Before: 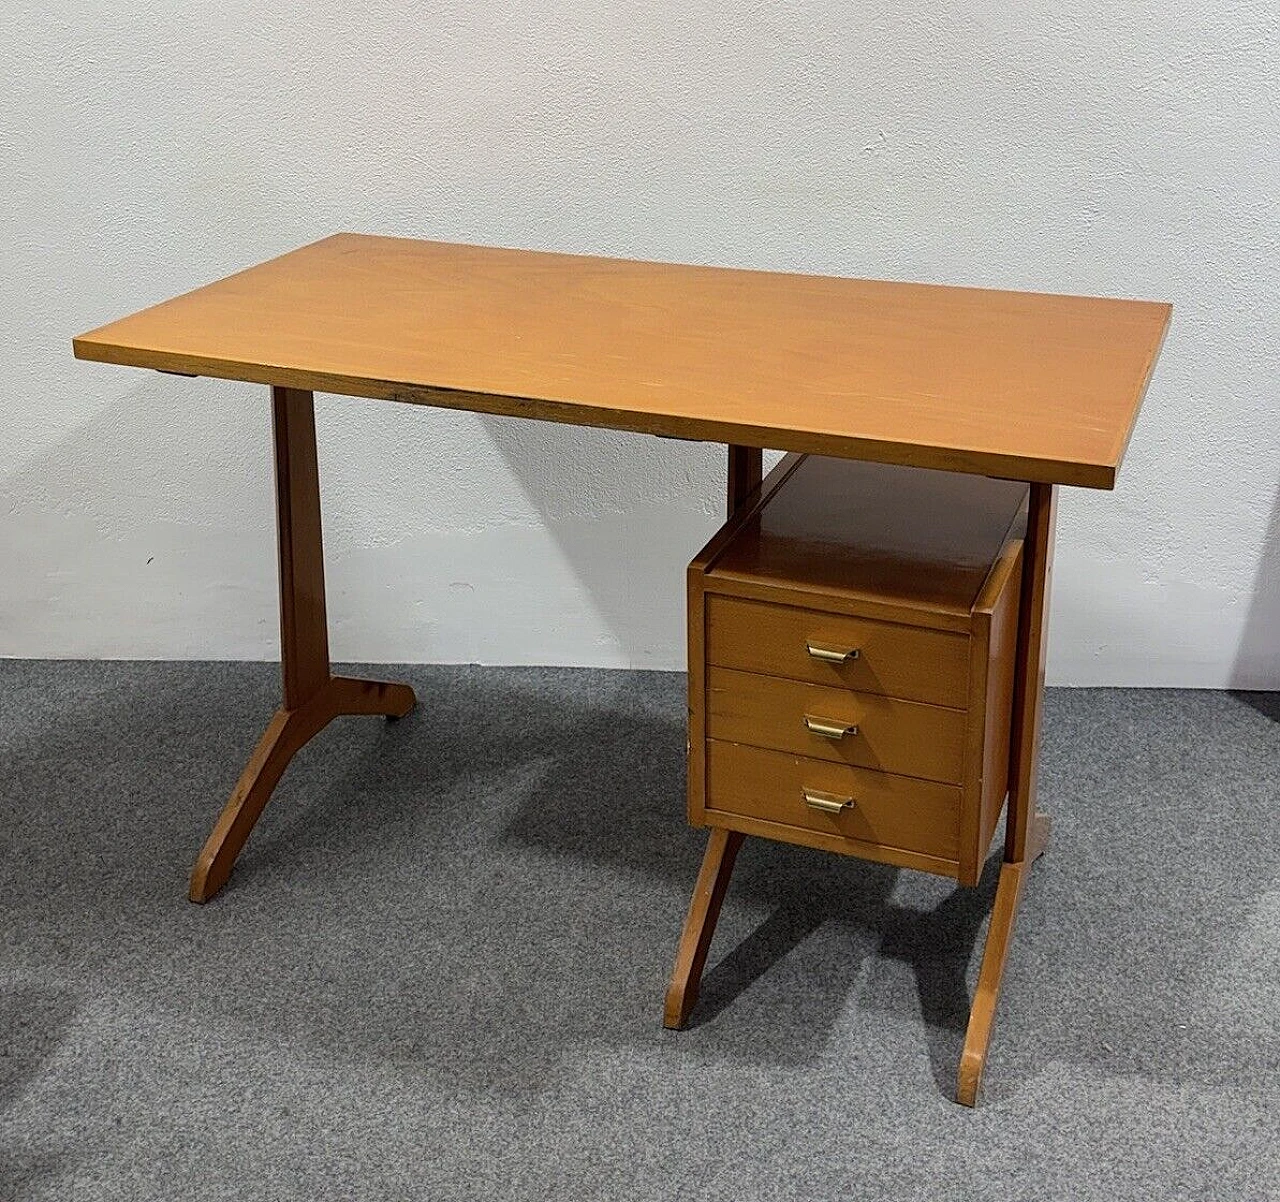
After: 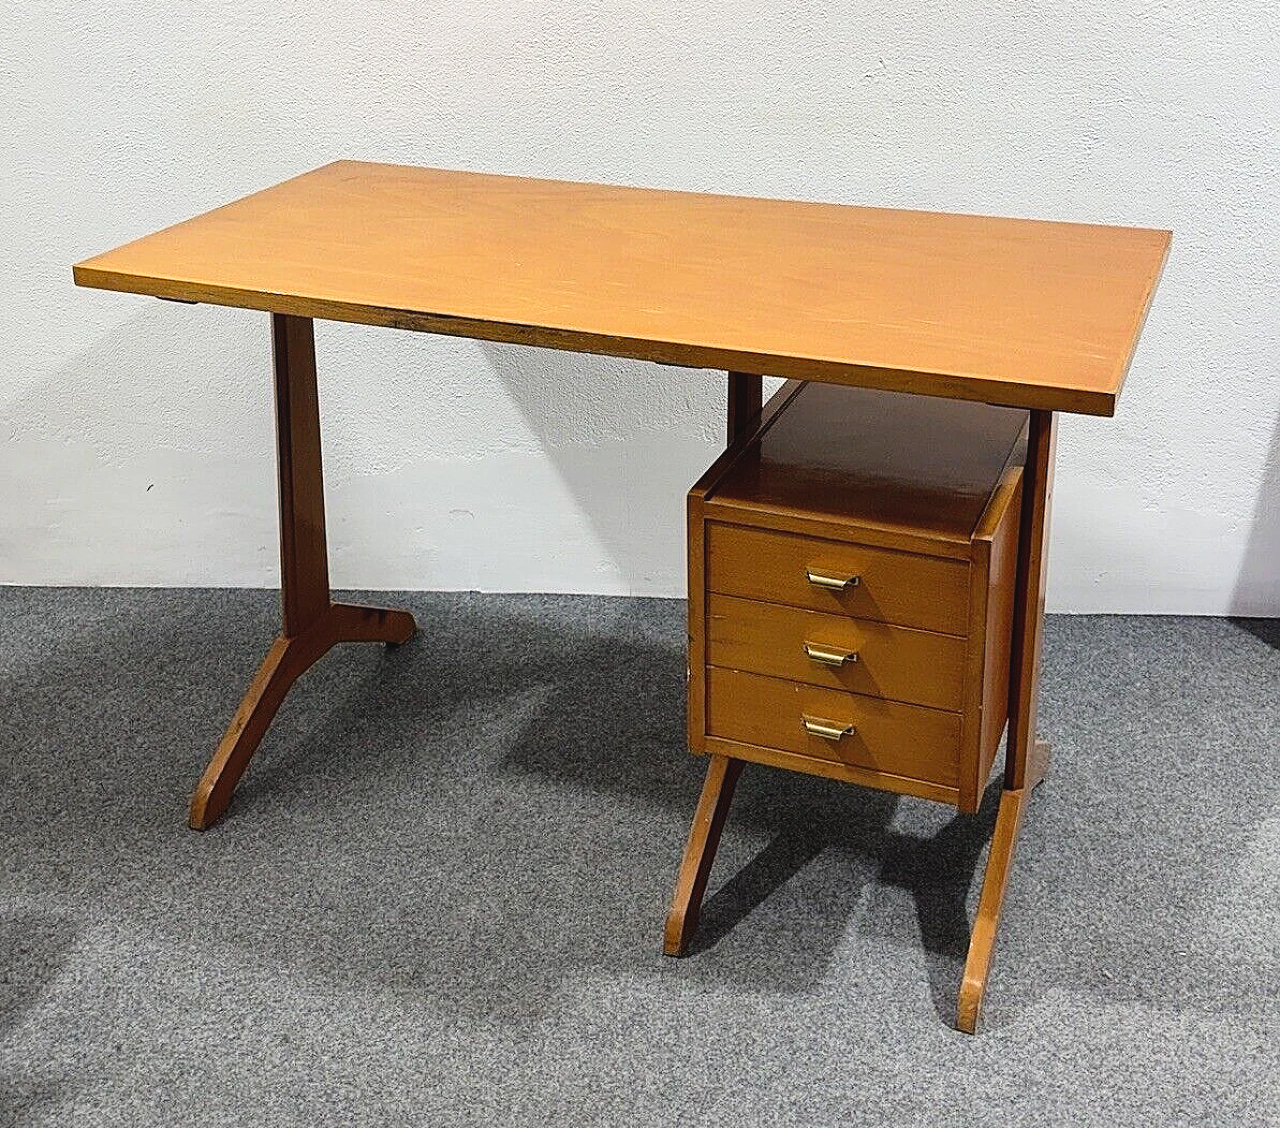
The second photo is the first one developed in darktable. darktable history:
exposure: exposure 0.202 EV, compensate highlight preservation false
tone curve: curves: ch0 [(0, 0.036) (0.119, 0.115) (0.466, 0.498) (0.715, 0.767) (0.817, 0.865) (1, 0.998)]; ch1 [(0, 0) (0.377, 0.424) (0.442, 0.491) (0.487, 0.502) (0.514, 0.512) (0.536, 0.577) (0.66, 0.724) (1, 1)]; ch2 [(0, 0) (0.38, 0.405) (0.463, 0.443) (0.492, 0.486) (0.526, 0.541) (0.578, 0.598) (1, 1)], preserve colors none
sharpen: amount 0.2
crop and rotate: top 6.14%
